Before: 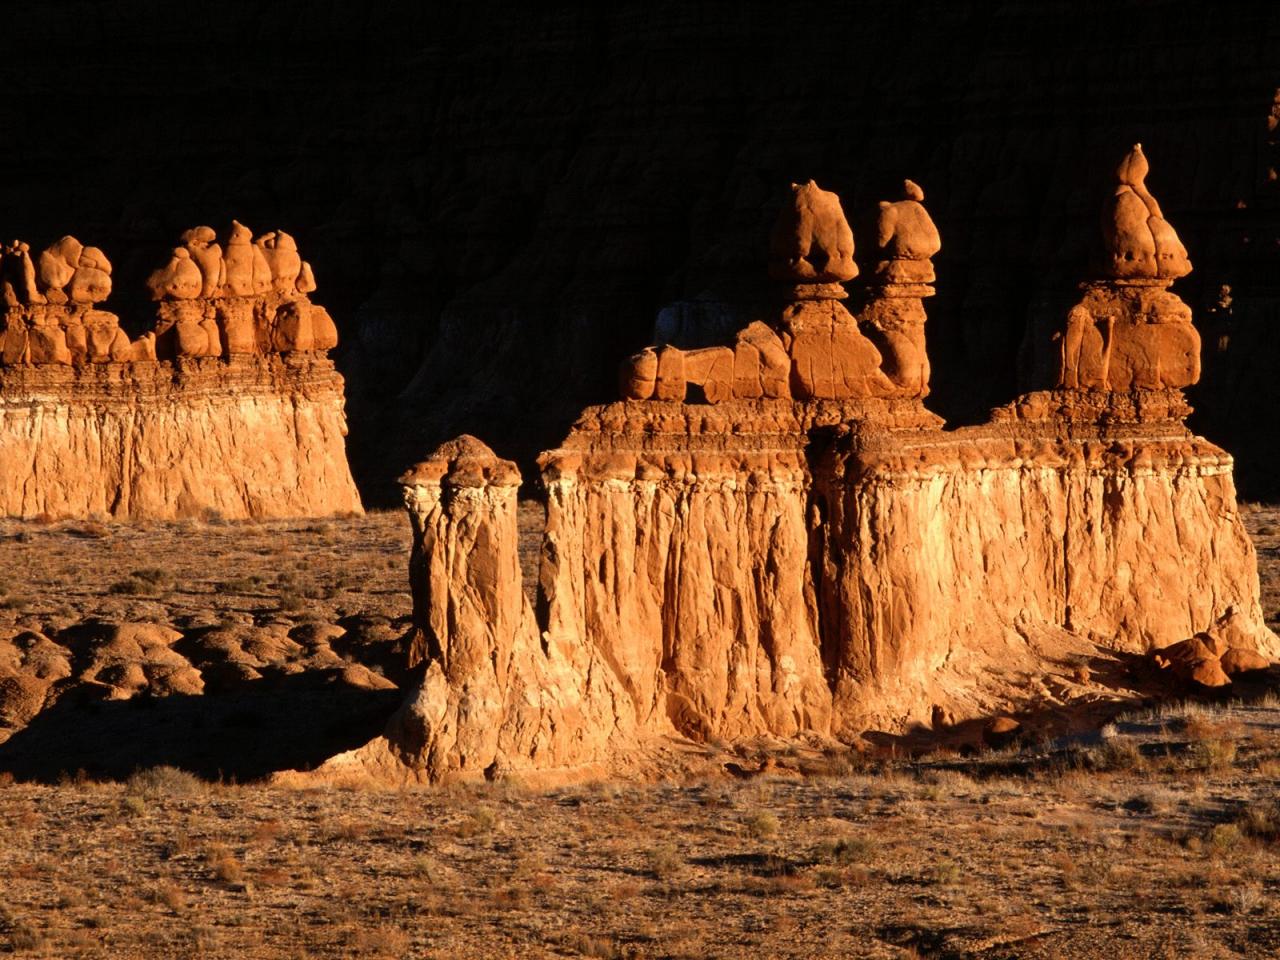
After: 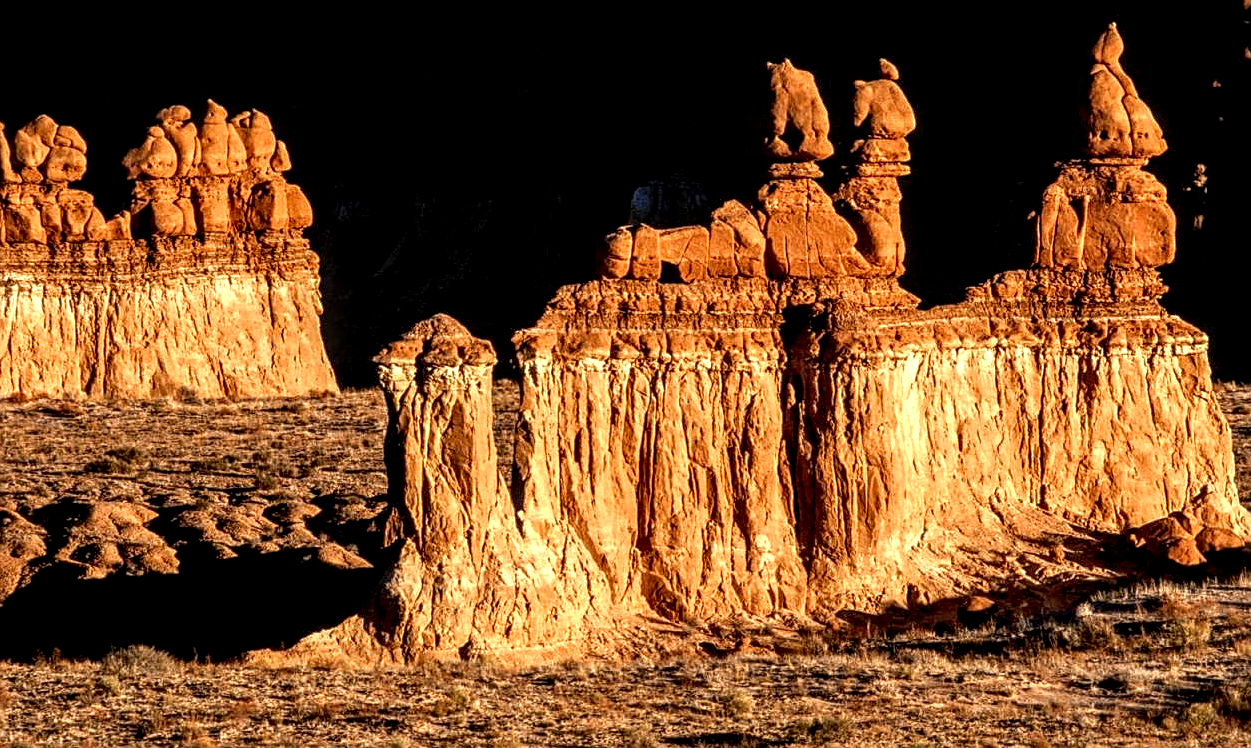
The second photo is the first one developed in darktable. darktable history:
sharpen: on, module defaults
crop and rotate: left 1.967%, top 12.683%, right 0.254%, bottom 9.345%
exposure: black level correction 0.005, exposure 0.413 EV, compensate highlight preservation false
local contrast: highlights 4%, shadows 3%, detail 182%
